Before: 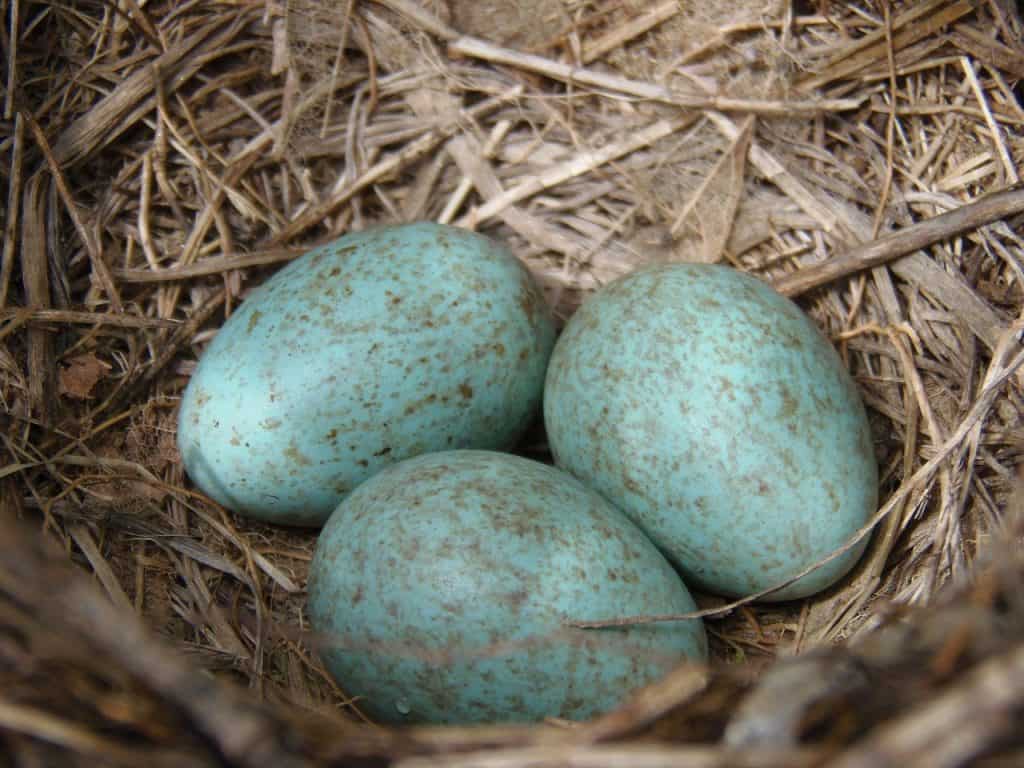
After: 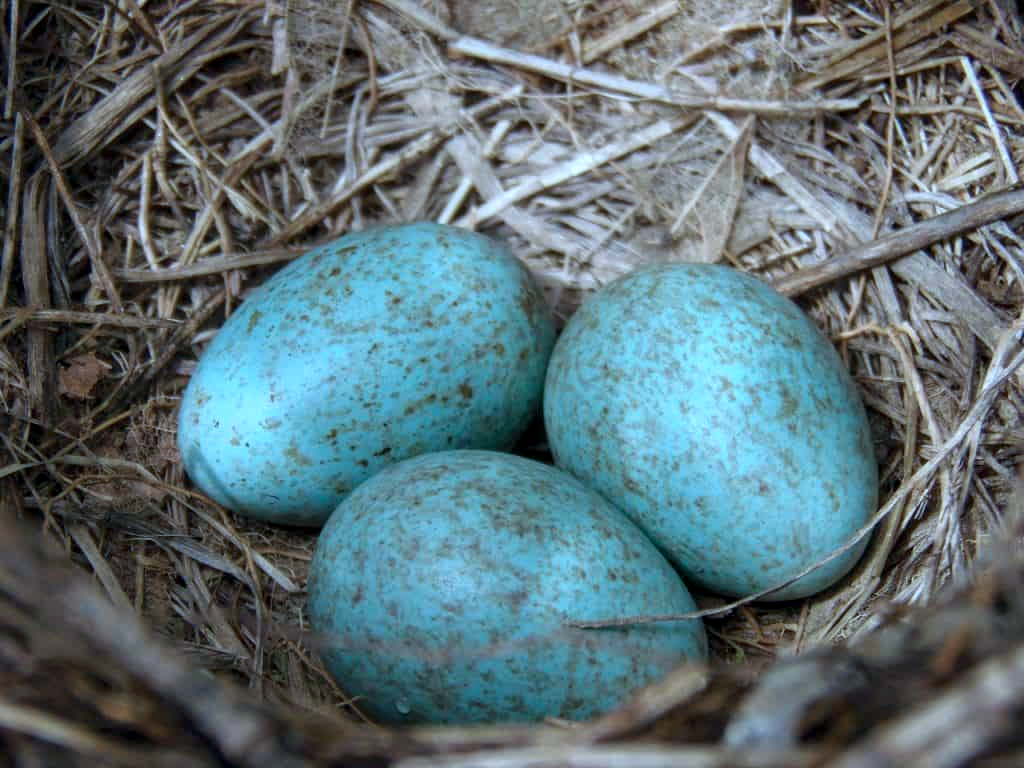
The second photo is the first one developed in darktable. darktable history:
local contrast: on, module defaults
color calibration: x 0.396, y 0.386, temperature 3669 K
contrast equalizer: y [[0.5 ×6], [0.5 ×6], [0.5, 0.5, 0.501, 0.545, 0.707, 0.863], [0 ×6], [0 ×6]]
